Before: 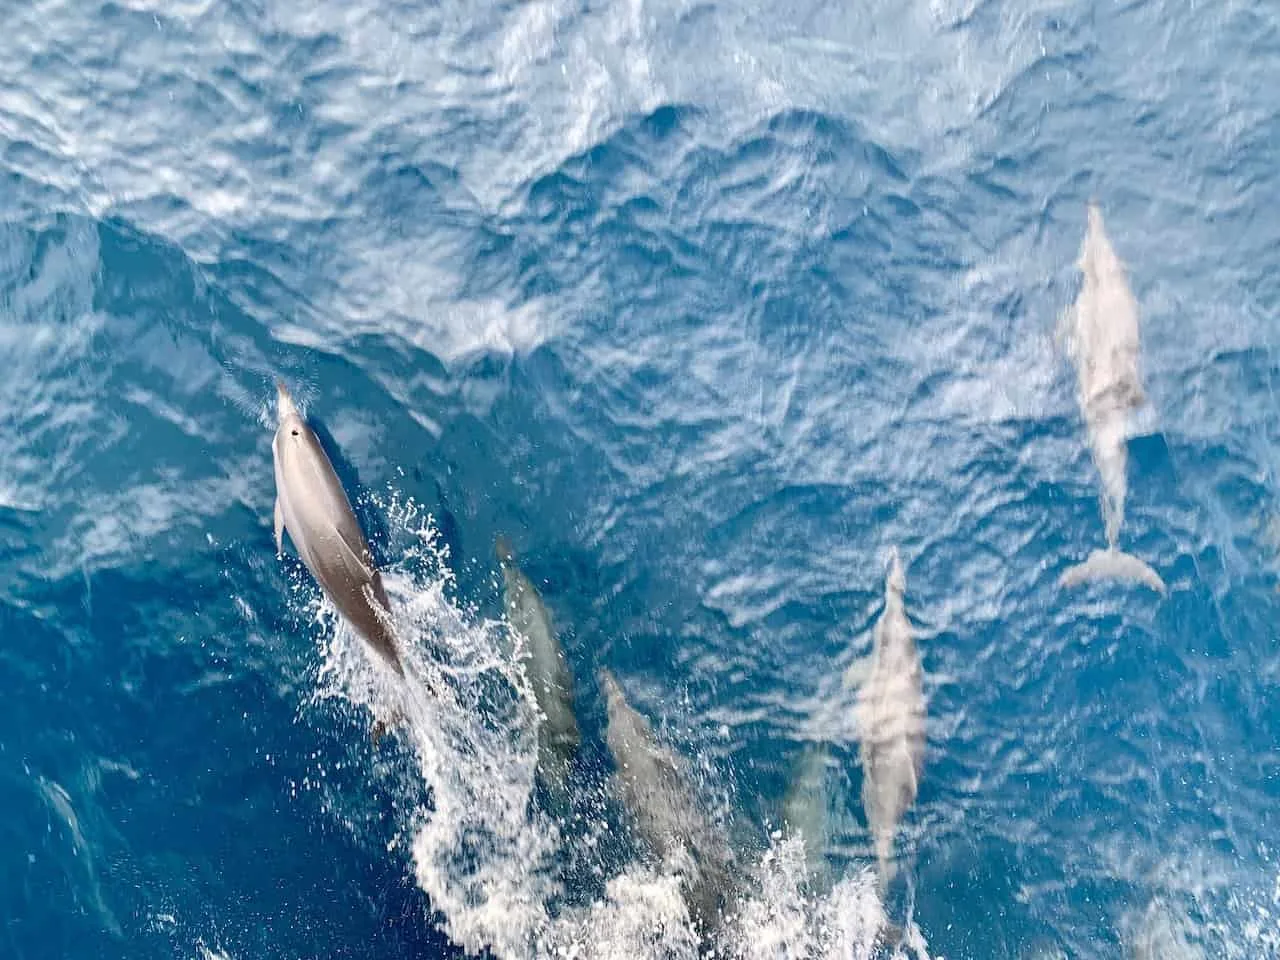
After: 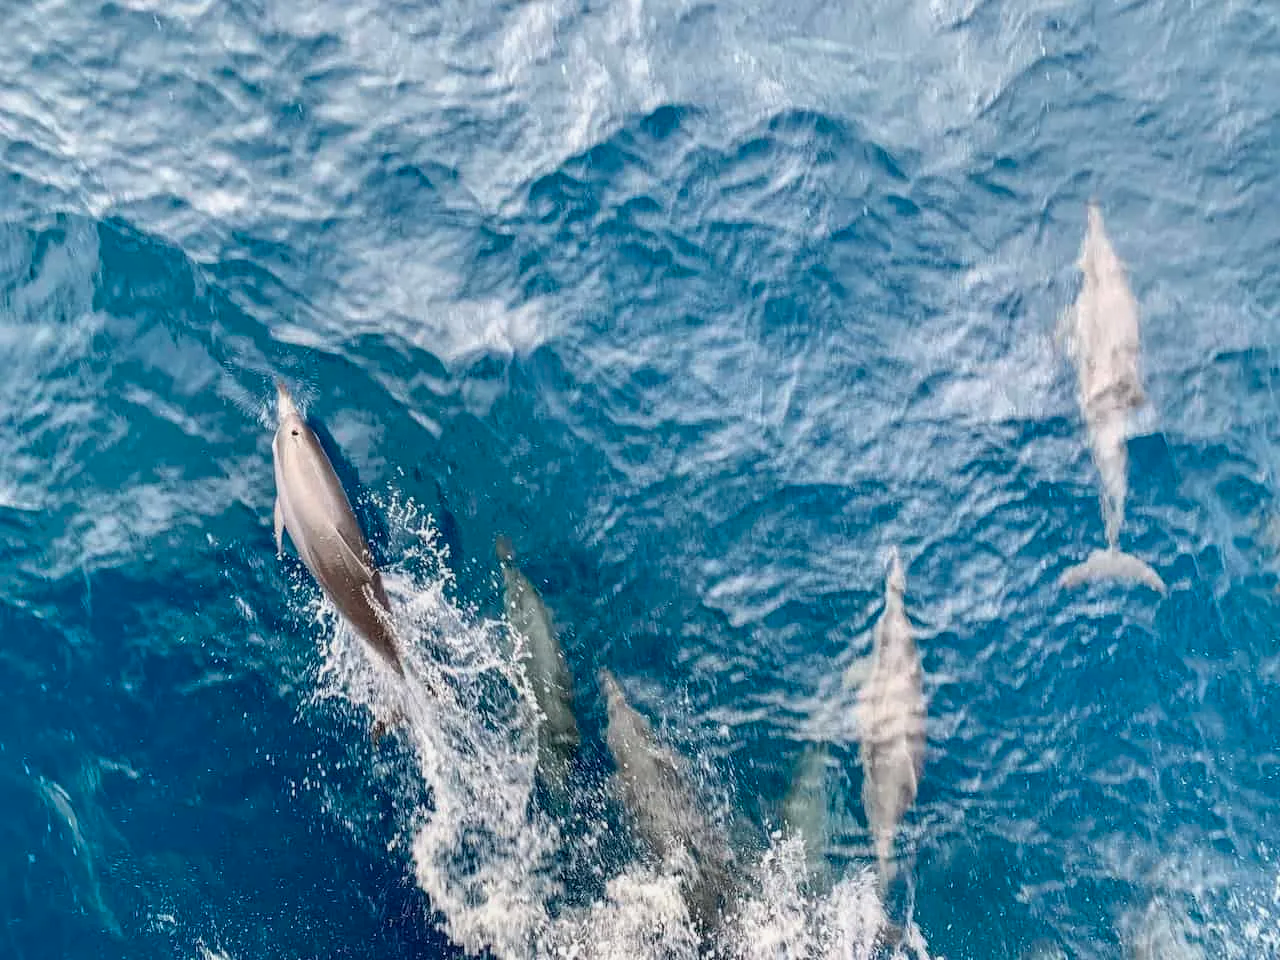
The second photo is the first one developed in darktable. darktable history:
exposure: exposure -0.257 EV, compensate highlight preservation false
local contrast: on, module defaults
